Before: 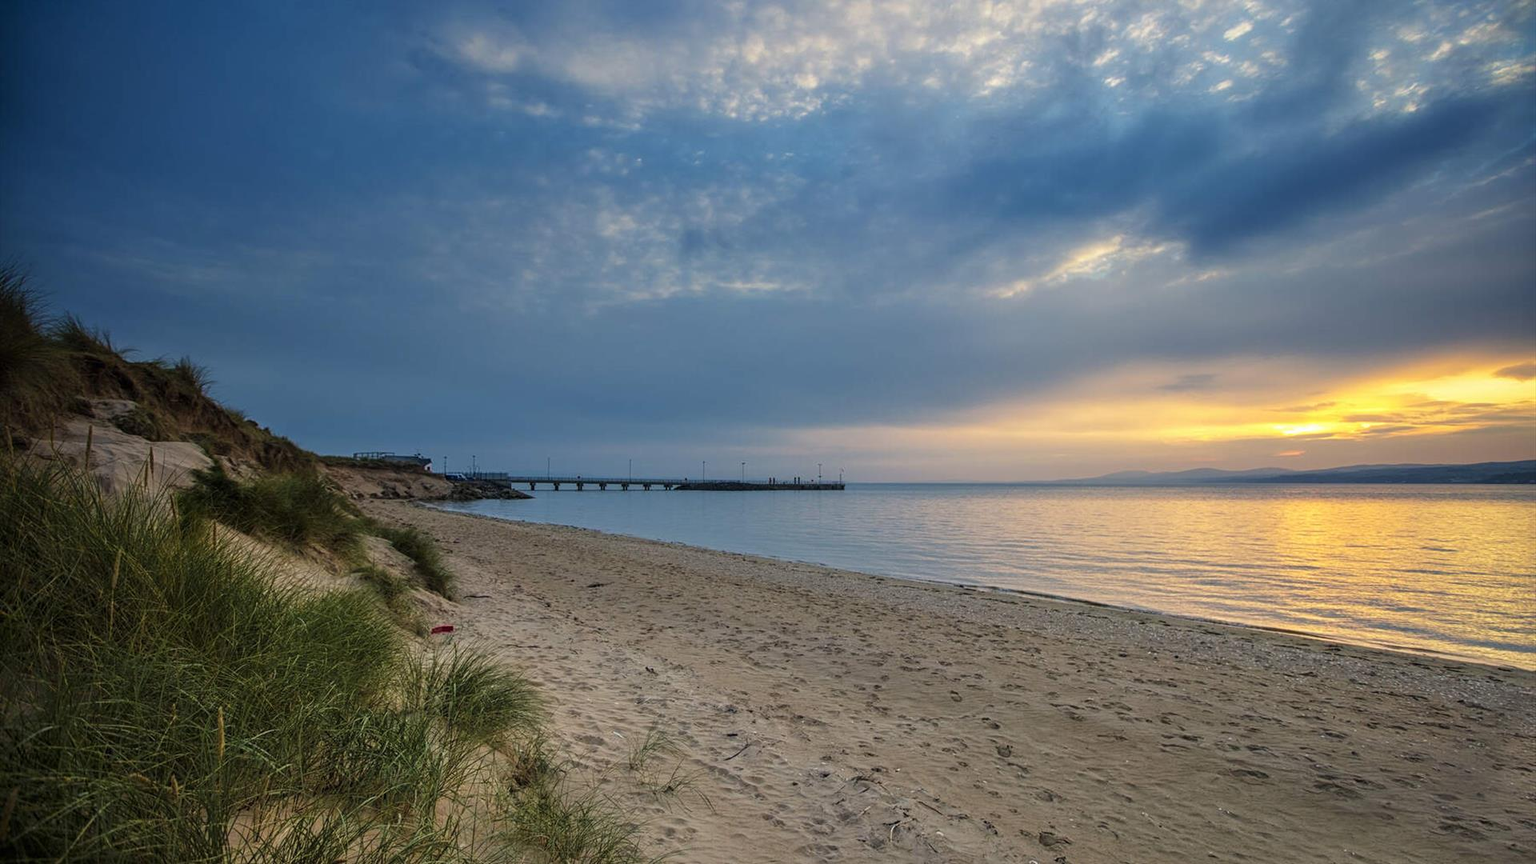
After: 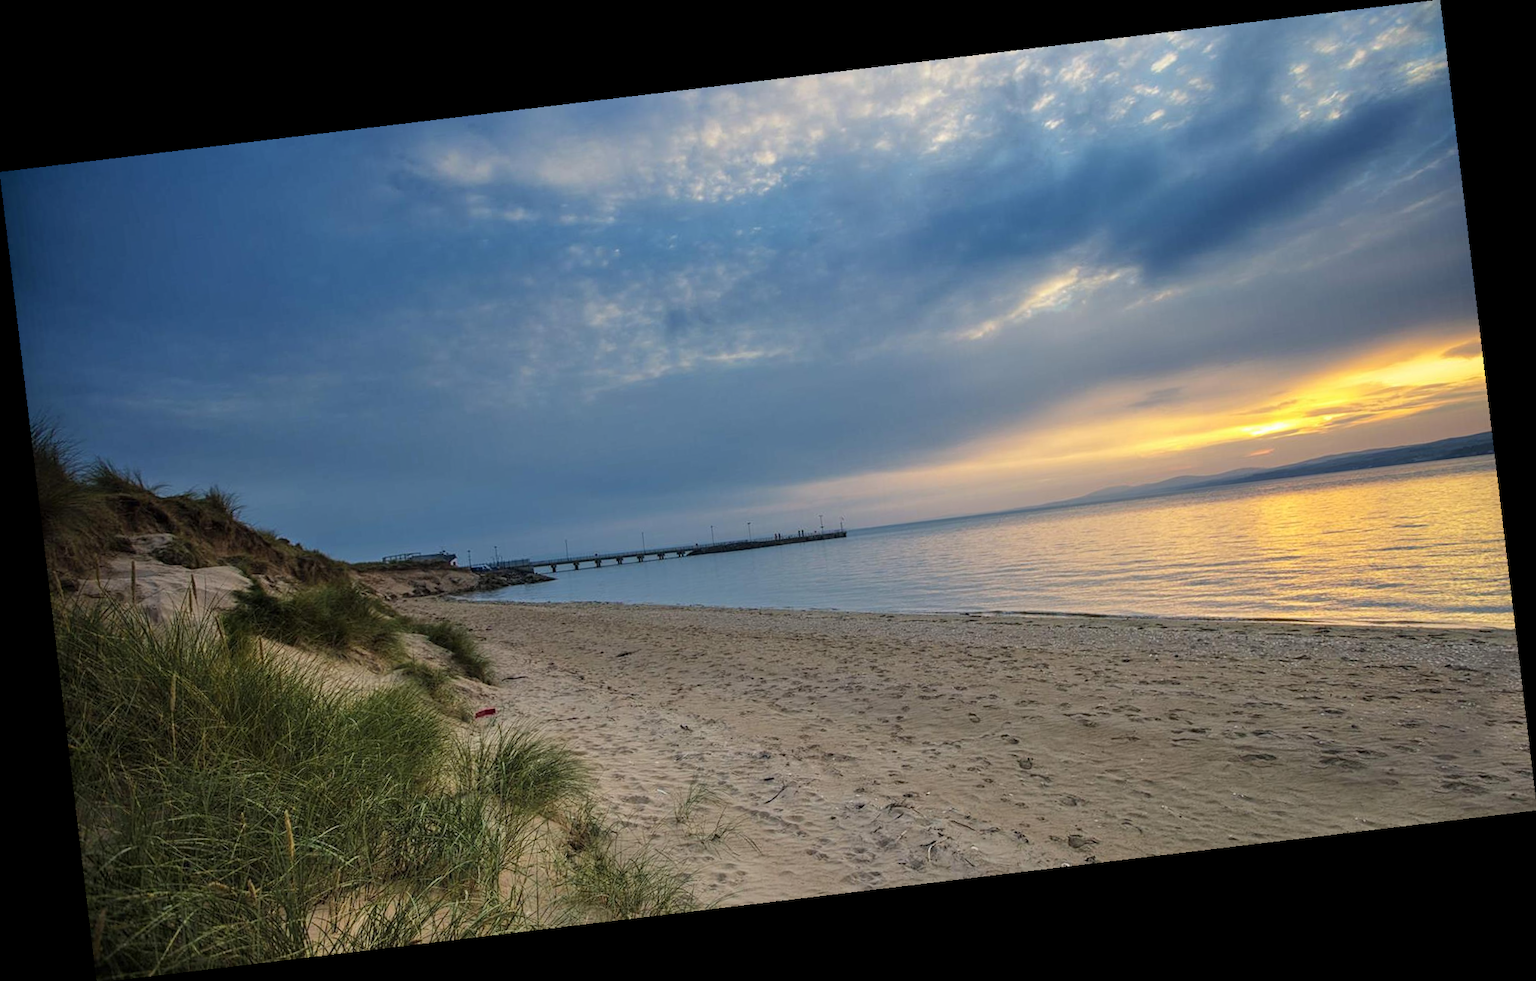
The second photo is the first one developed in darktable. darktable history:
white balance: red 1, blue 1
shadows and highlights: radius 337.17, shadows 29.01, soften with gaussian
rotate and perspective: rotation -6.83°, automatic cropping off
